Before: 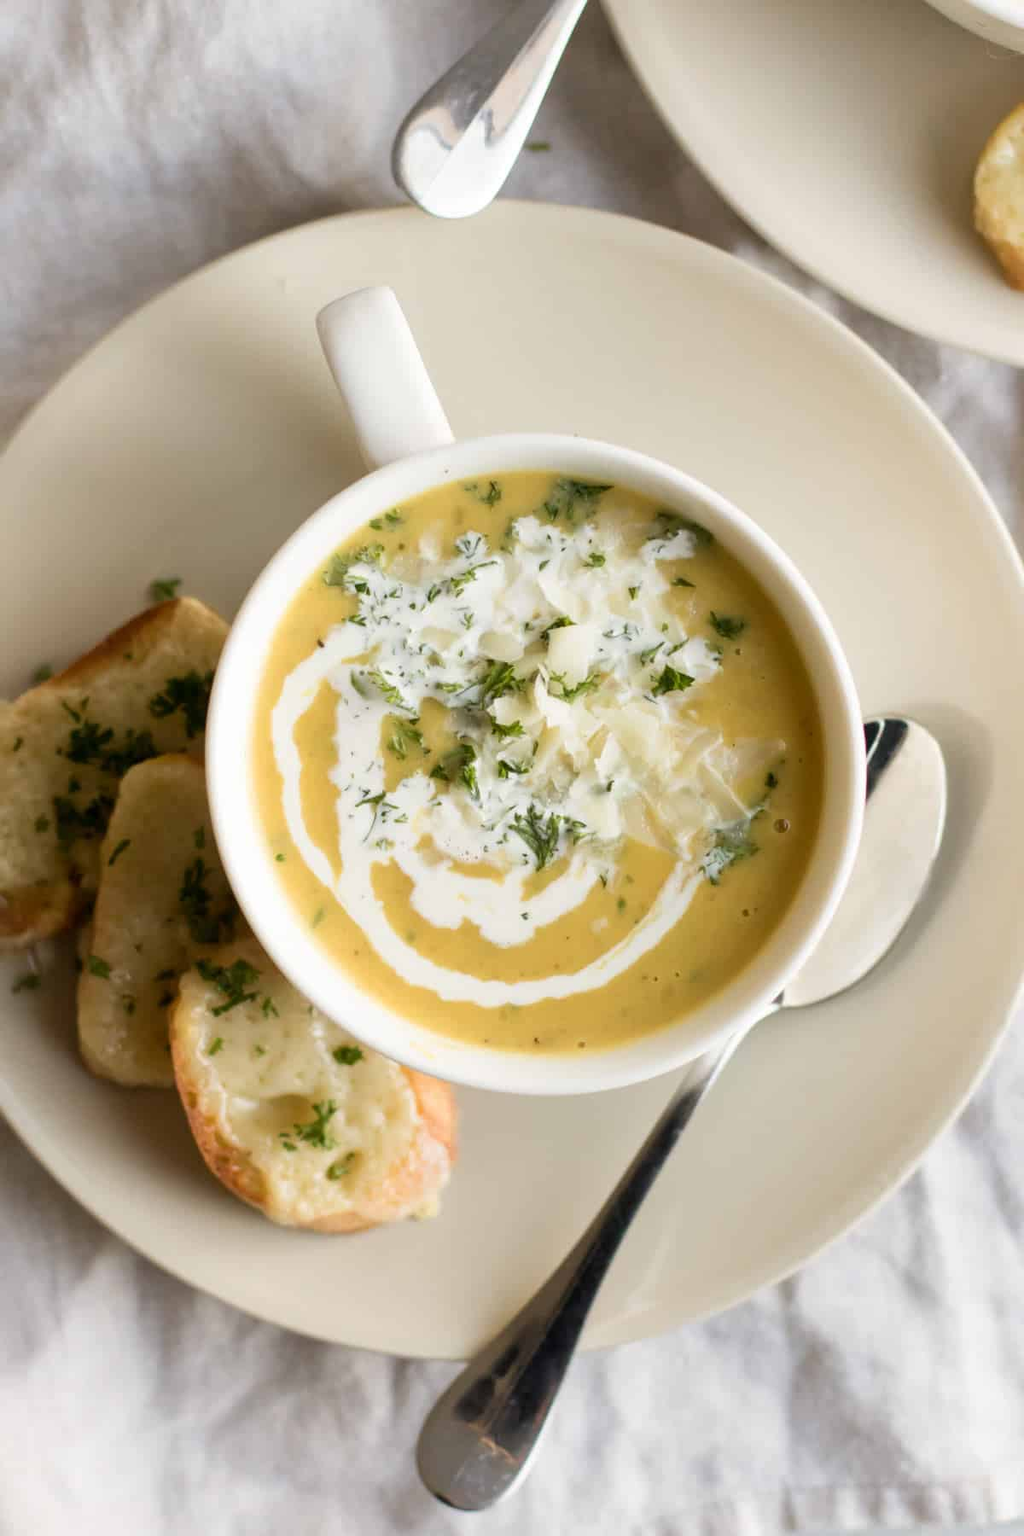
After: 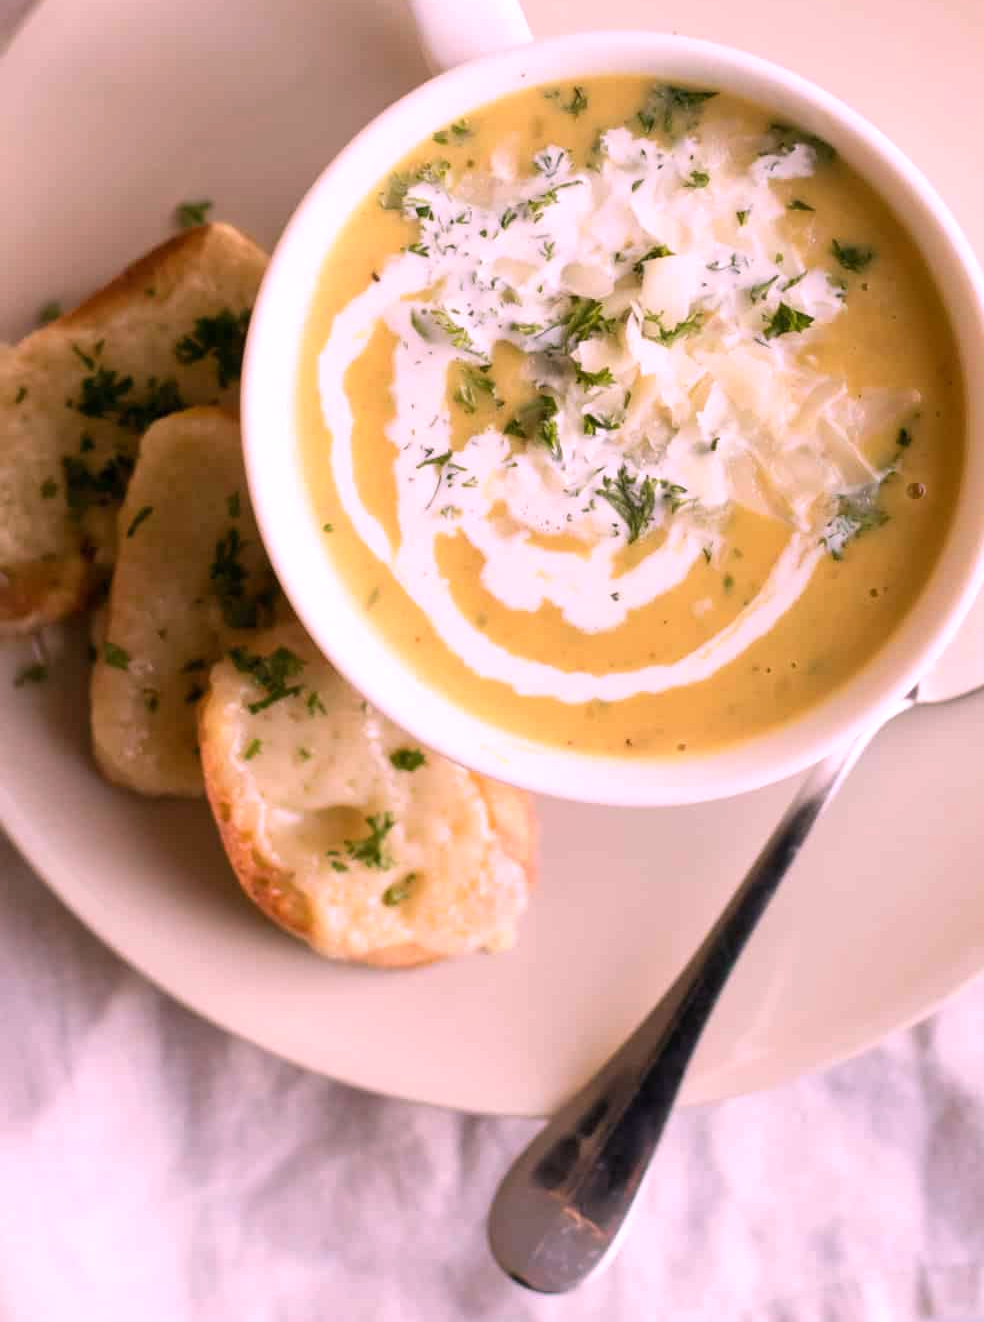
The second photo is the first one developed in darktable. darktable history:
crop: top 26.531%, right 17.959%
white balance: red 1.188, blue 1.11
